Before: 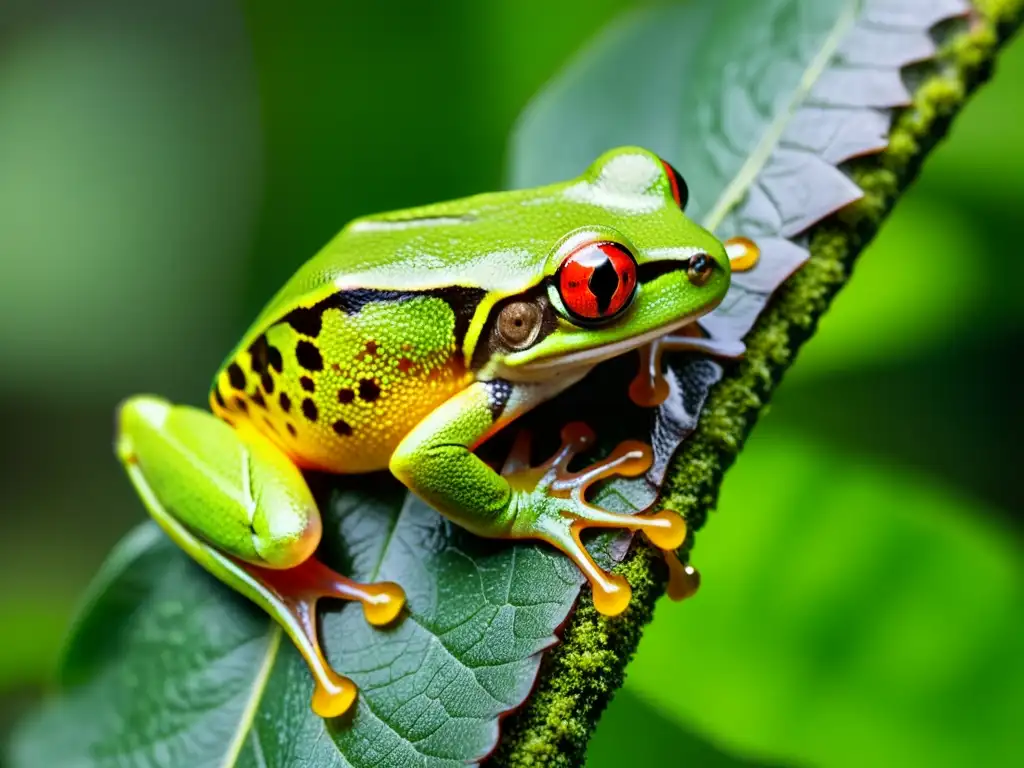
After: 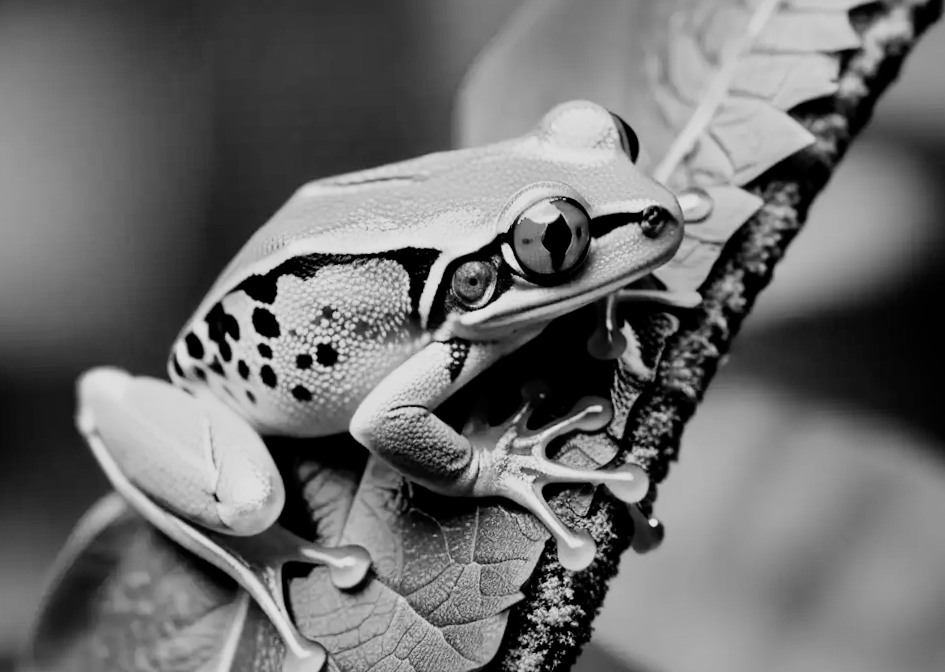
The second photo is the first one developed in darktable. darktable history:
contrast brightness saturation: contrast 0.07
color correction: highlights a* -4.28, highlights b* 6.53
tone equalizer: on, module defaults
crop: left 1.964%, top 3.251%, right 1.122%, bottom 4.933%
monochrome: on, module defaults
filmic rgb: black relative exposure -5 EV, hardness 2.88, contrast 1.3
rotate and perspective: rotation -2.12°, lens shift (vertical) 0.009, lens shift (horizontal) -0.008, automatic cropping original format, crop left 0.036, crop right 0.964, crop top 0.05, crop bottom 0.959
